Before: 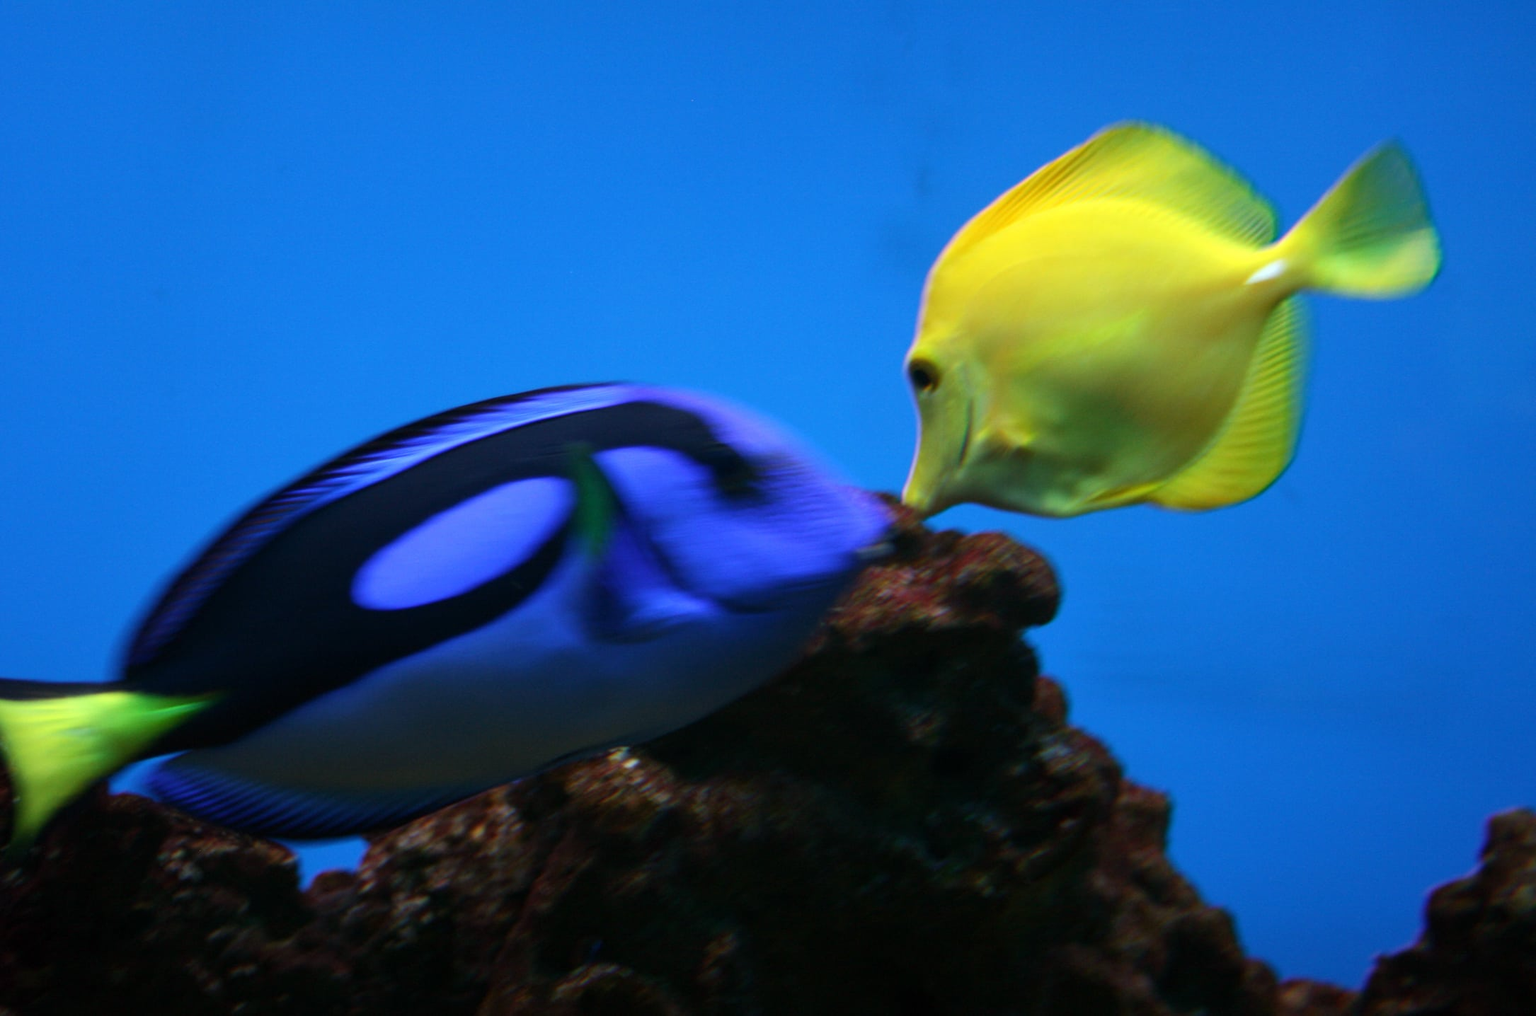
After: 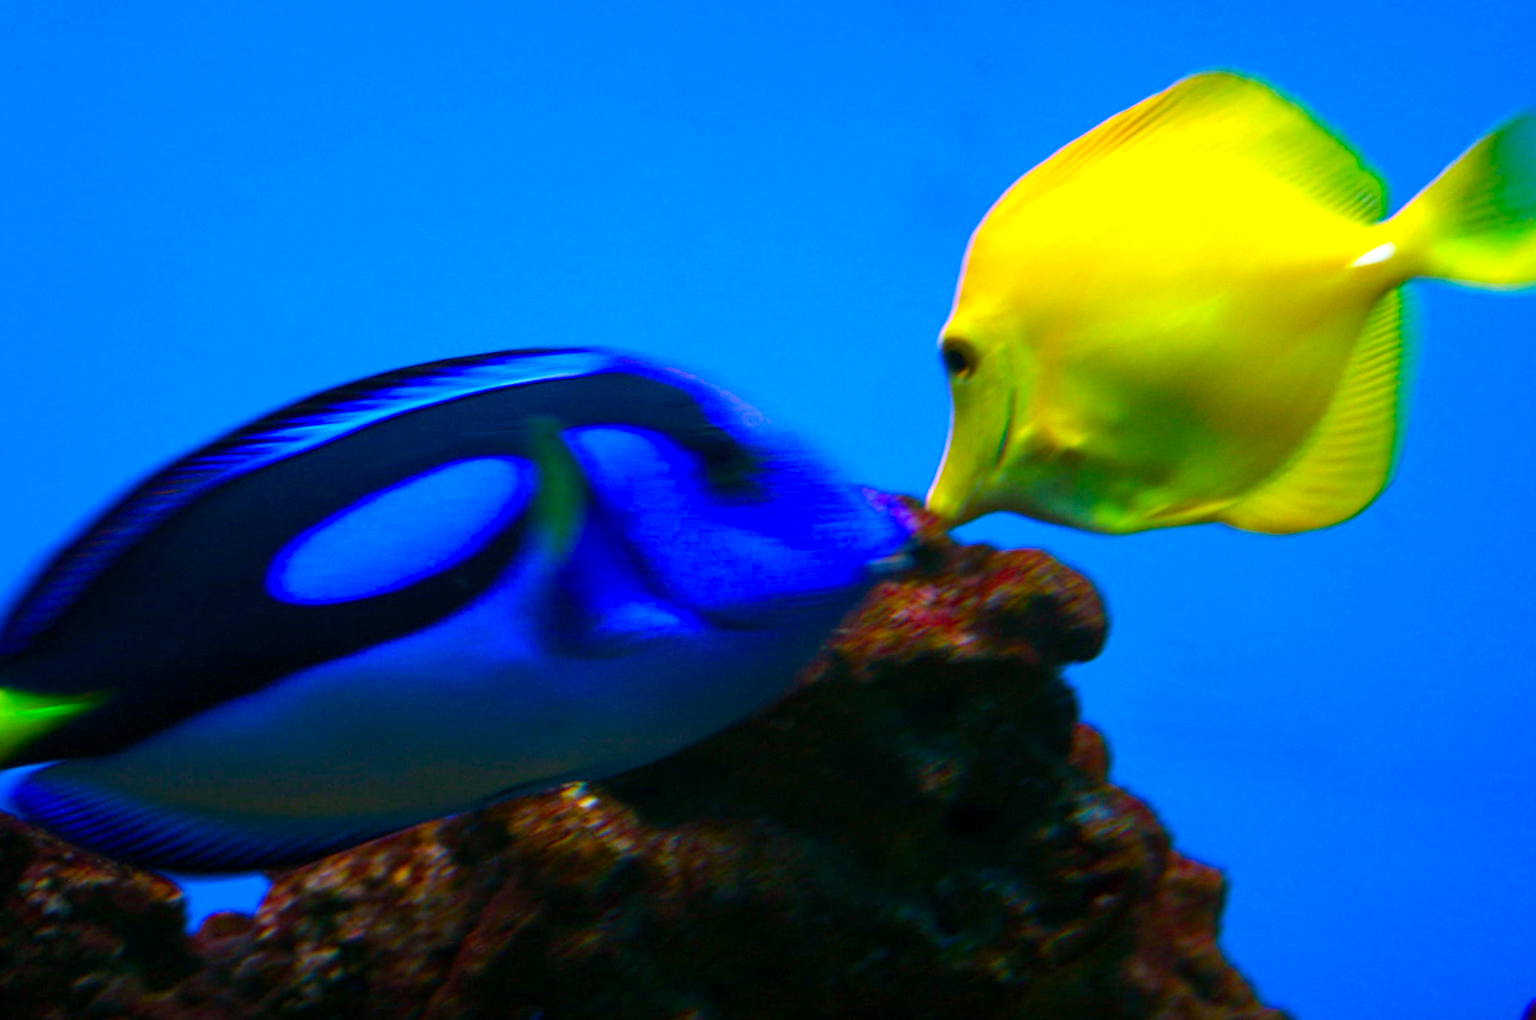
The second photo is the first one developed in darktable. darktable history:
exposure: black level correction 0.001, exposure 0.498 EV, compensate exposure bias true, compensate highlight preservation false
crop and rotate: angle -2.86°, left 5.1%, top 5.186%, right 4.762%, bottom 4.272%
color balance rgb: highlights gain › chroma 3.064%, highlights gain › hue 60.13°, linear chroma grading › shadows -3.574%, linear chroma grading › highlights -2.884%, perceptual saturation grading › global saturation 30.628%, global vibrance 59.598%
